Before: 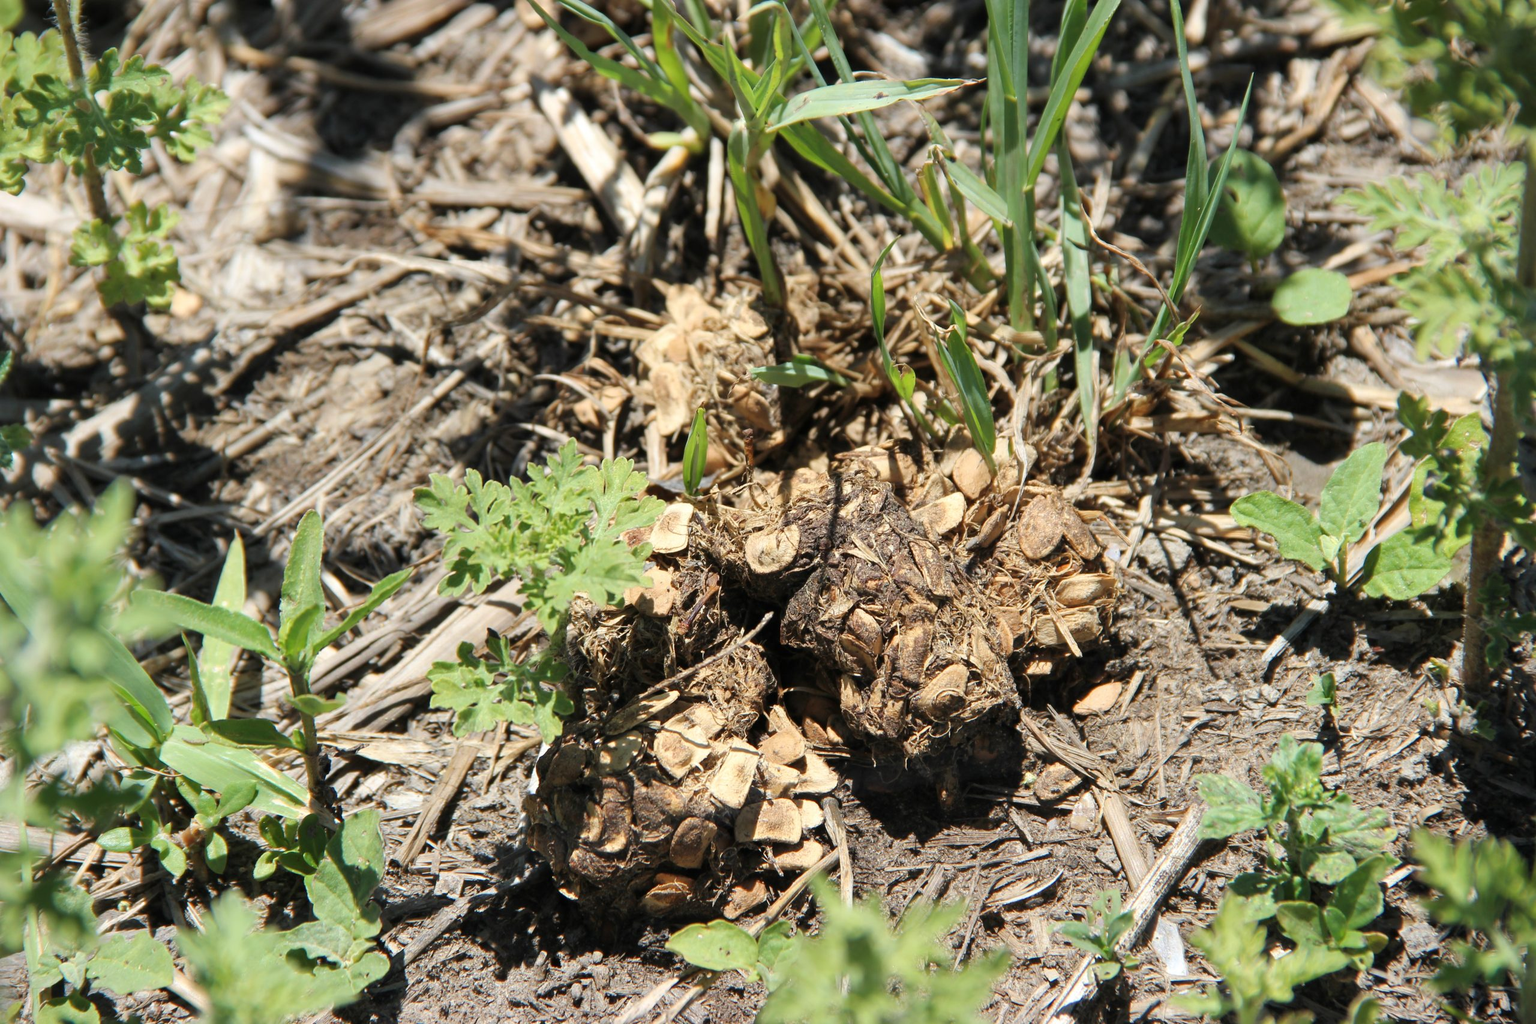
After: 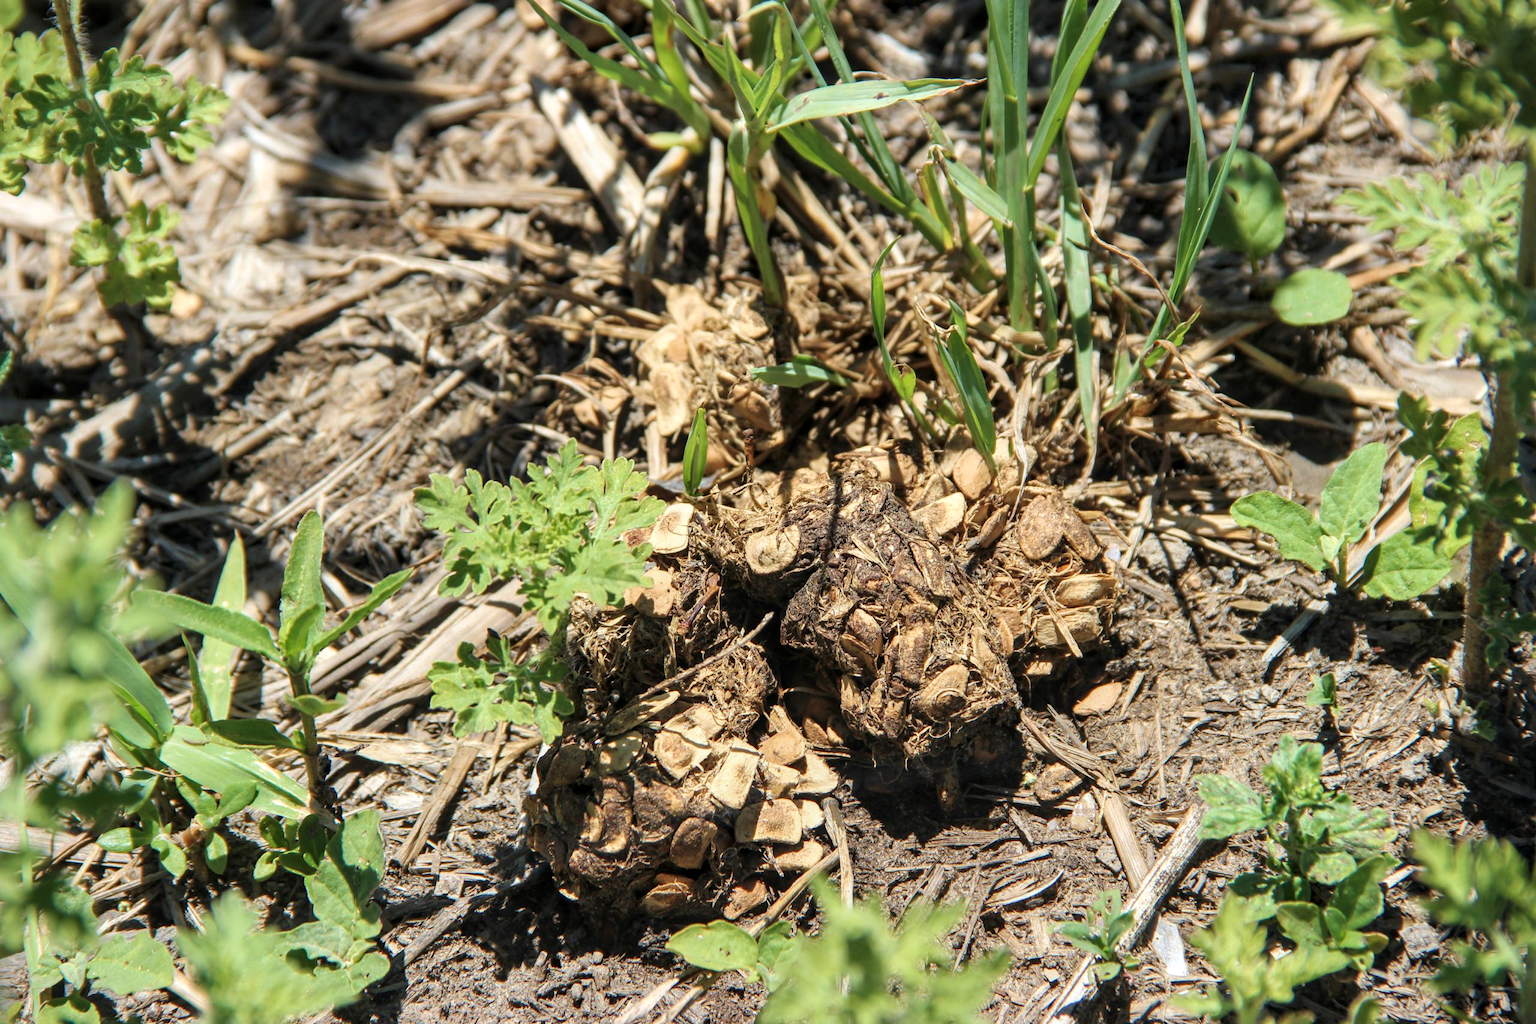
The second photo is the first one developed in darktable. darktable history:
velvia: on, module defaults
tone equalizer: on, module defaults
local contrast: on, module defaults
